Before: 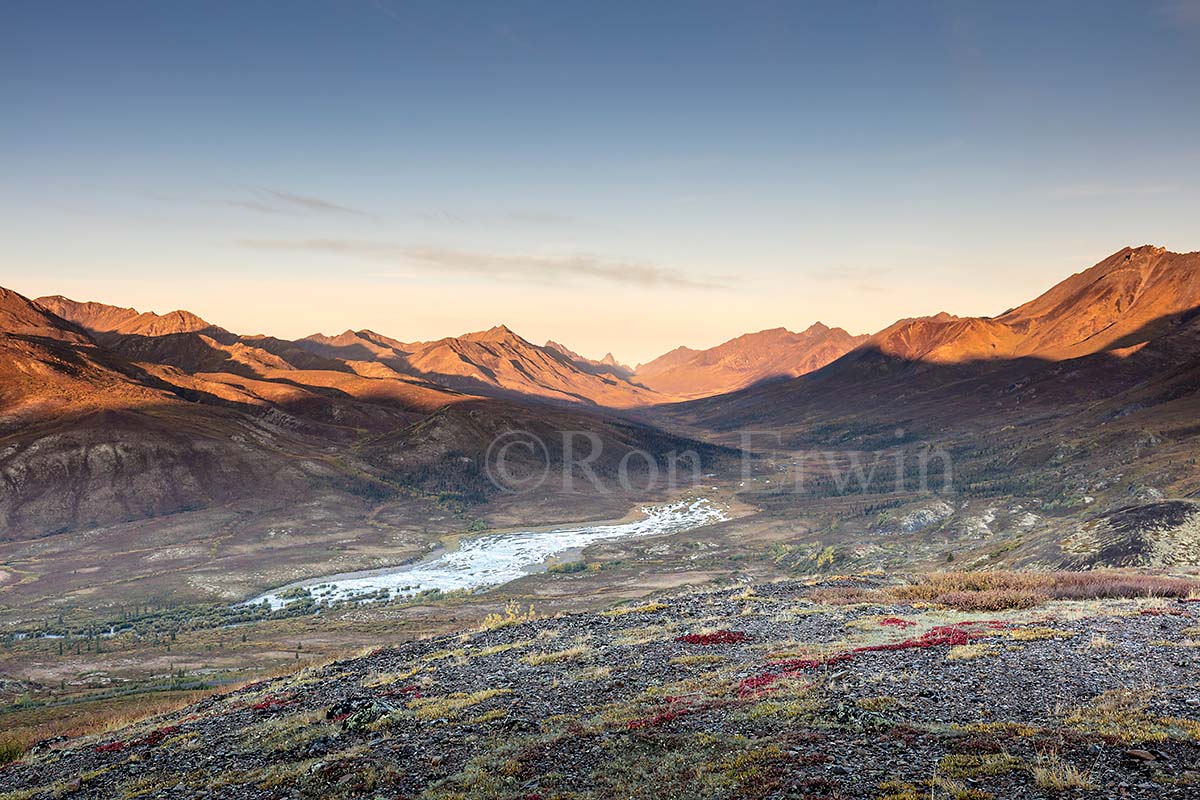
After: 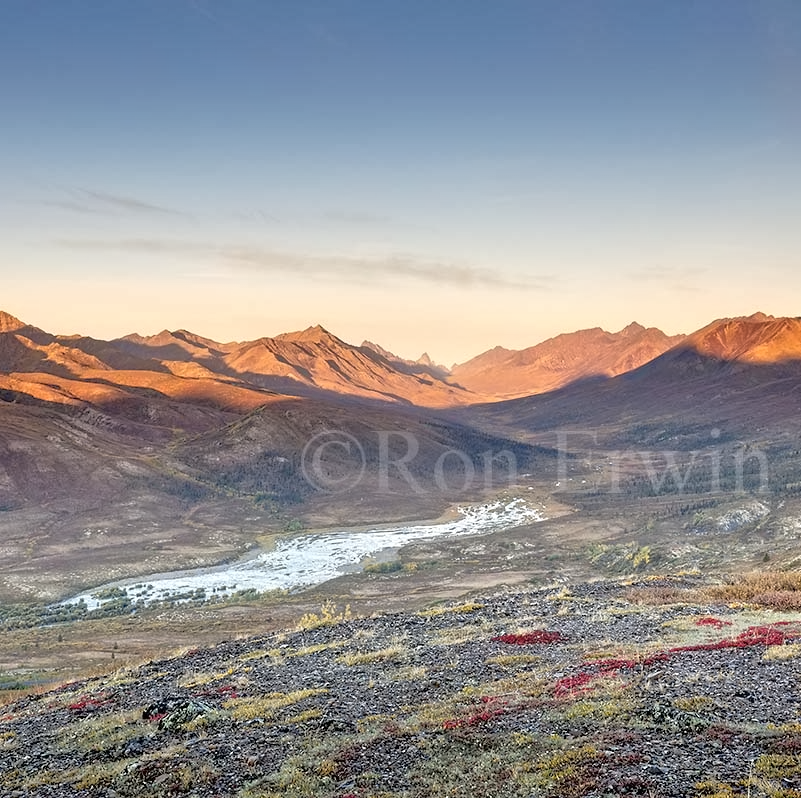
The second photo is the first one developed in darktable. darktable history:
crop: left 15.395%, right 17.799%
tone equalizer: -7 EV 0.153 EV, -6 EV 0.615 EV, -5 EV 1.12 EV, -4 EV 1.33 EV, -3 EV 1.18 EV, -2 EV 0.6 EV, -1 EV 0.157 EV
contrast equalizer: y [[0.5 ×6], [0.5 ×6], [0.5 ×6], [0 ×6], [0, 0.039, 0.251, 0.29, 0.293, 0.292]]
